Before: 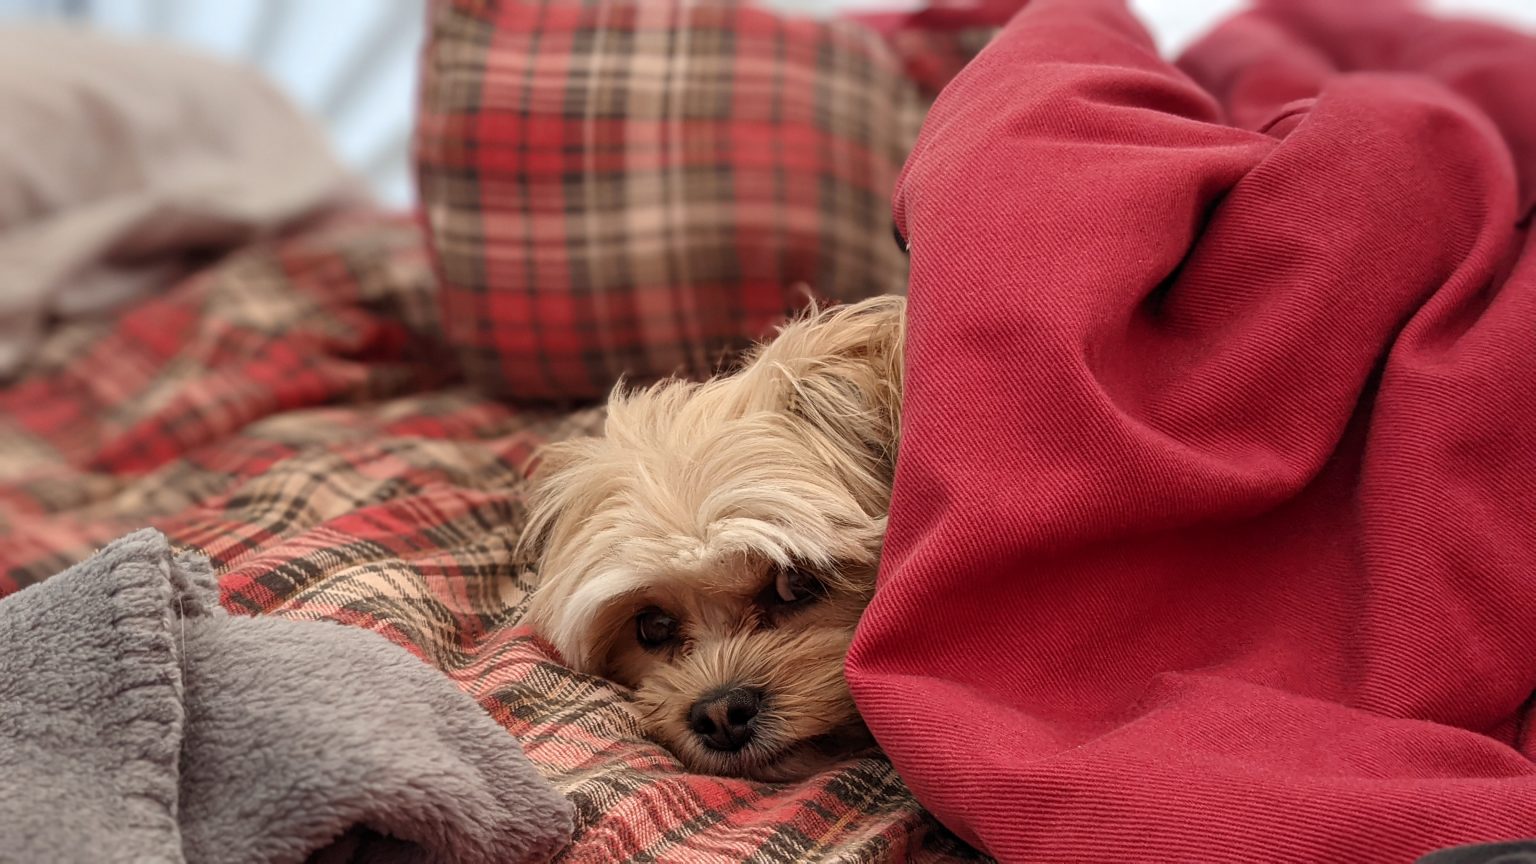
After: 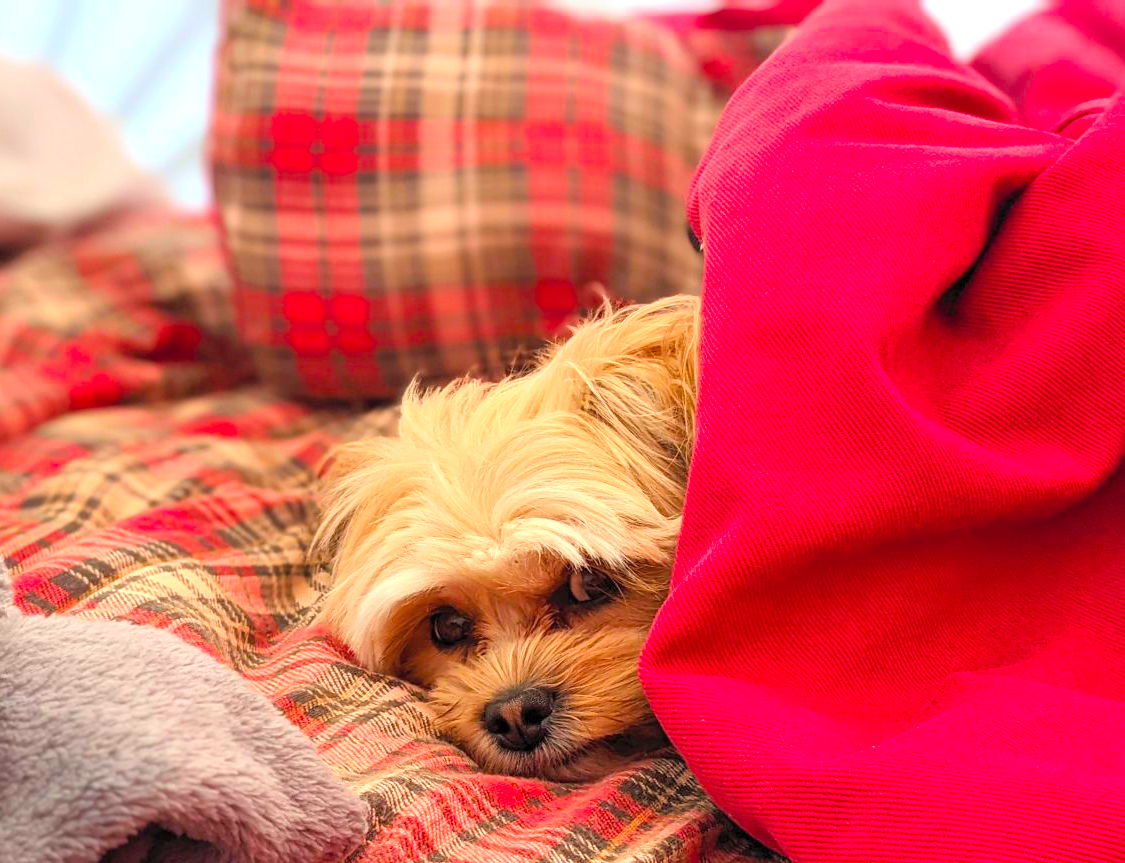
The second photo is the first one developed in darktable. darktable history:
color balance rgb: perceptual saturation grading › global saturation 20%, global vibrance 20%
exposure: exposure 0.559 EV, compensate highlight preservation false
contrast brightness saturation: contrast 0.07, brightness 0.18, saturation 0.4
crop: left 13.443%, right 13.31%
